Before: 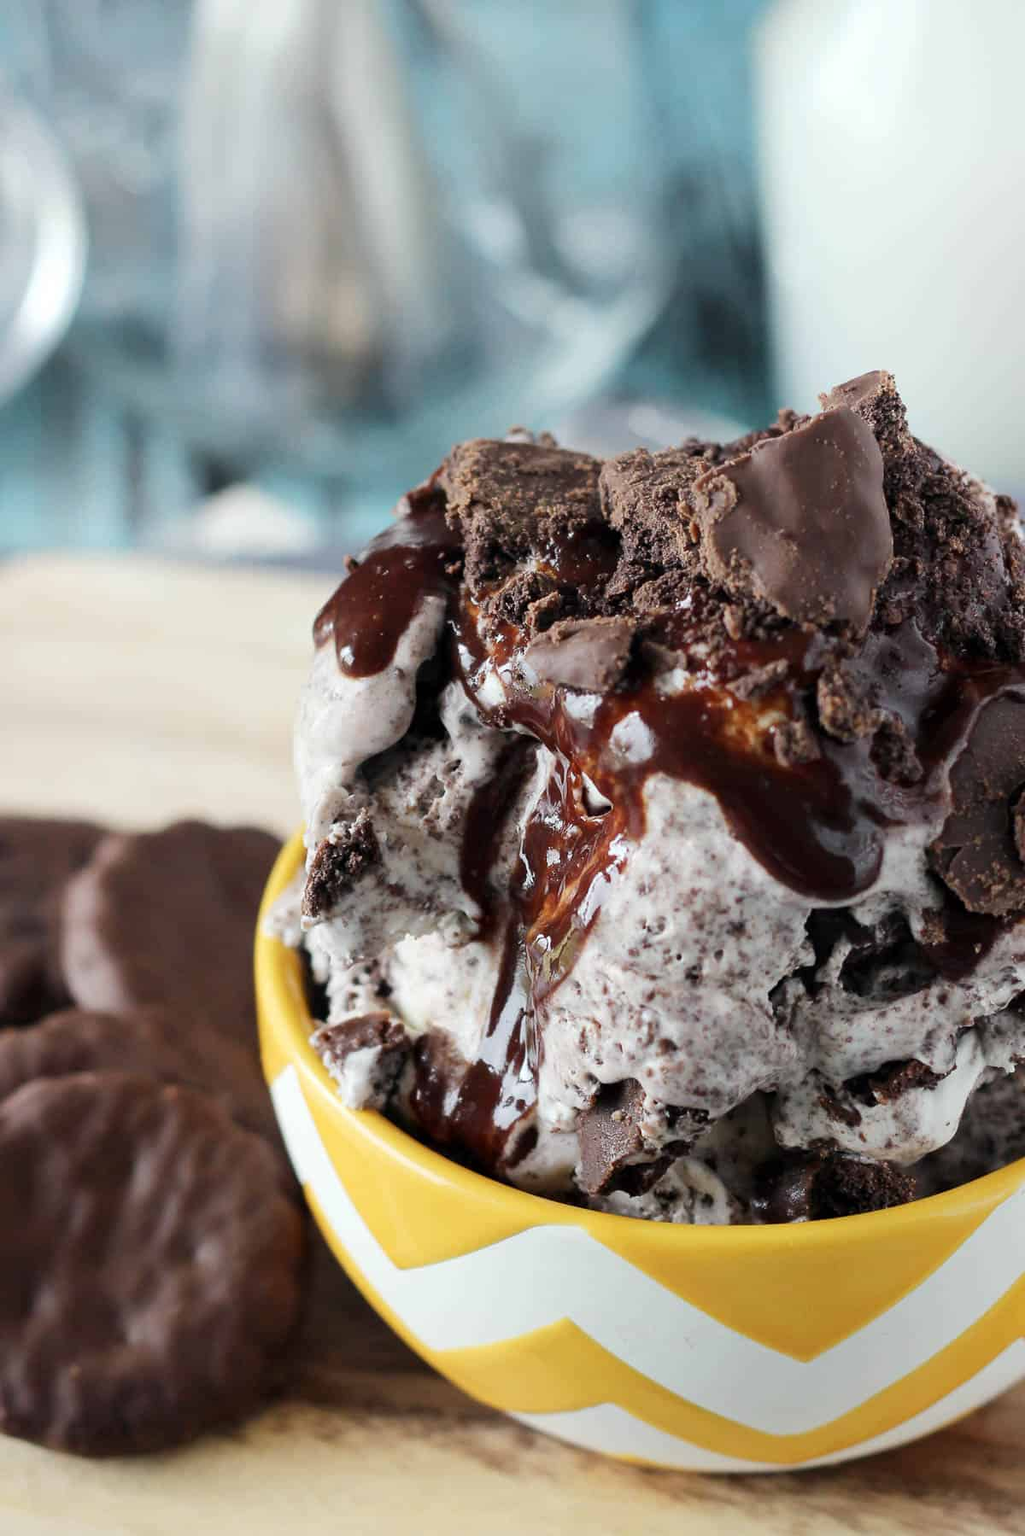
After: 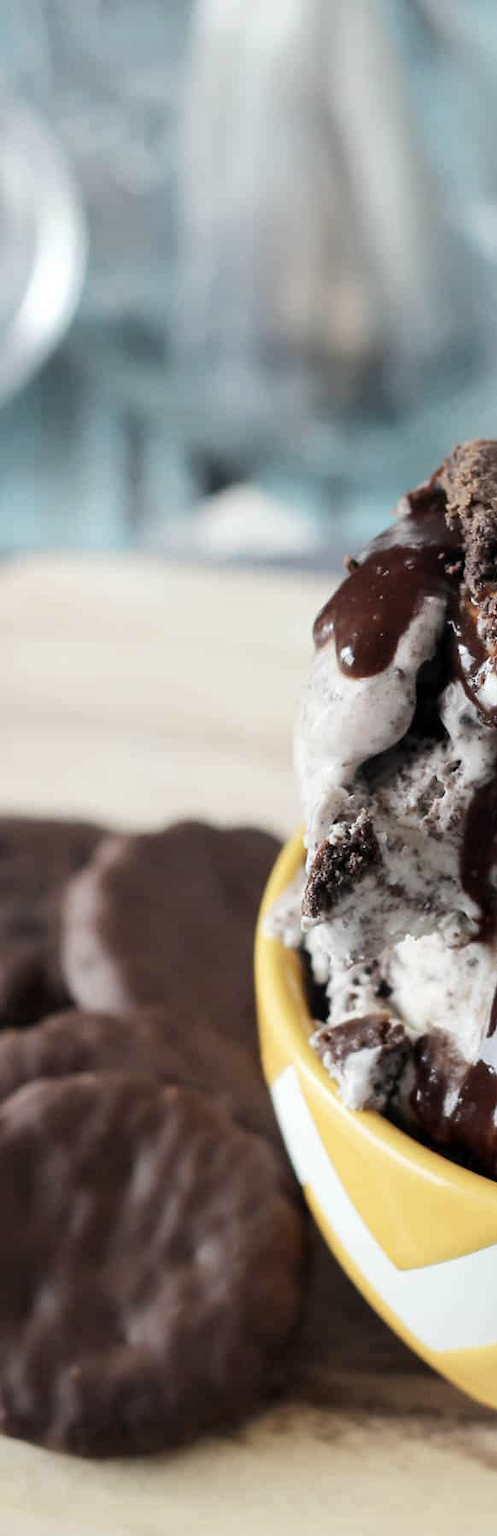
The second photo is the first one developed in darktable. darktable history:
crop and rotate: left 0.034%, top 0%, right 51.422%
color correction: highlights b* -0.002, saturation 0.767
